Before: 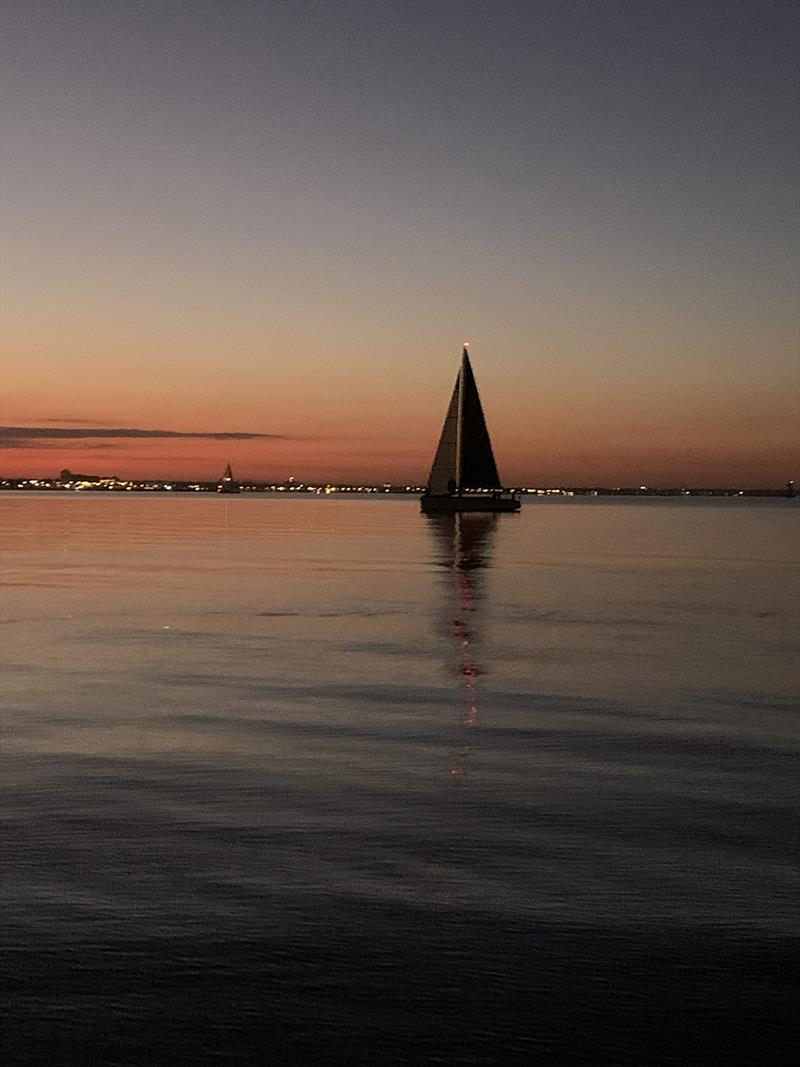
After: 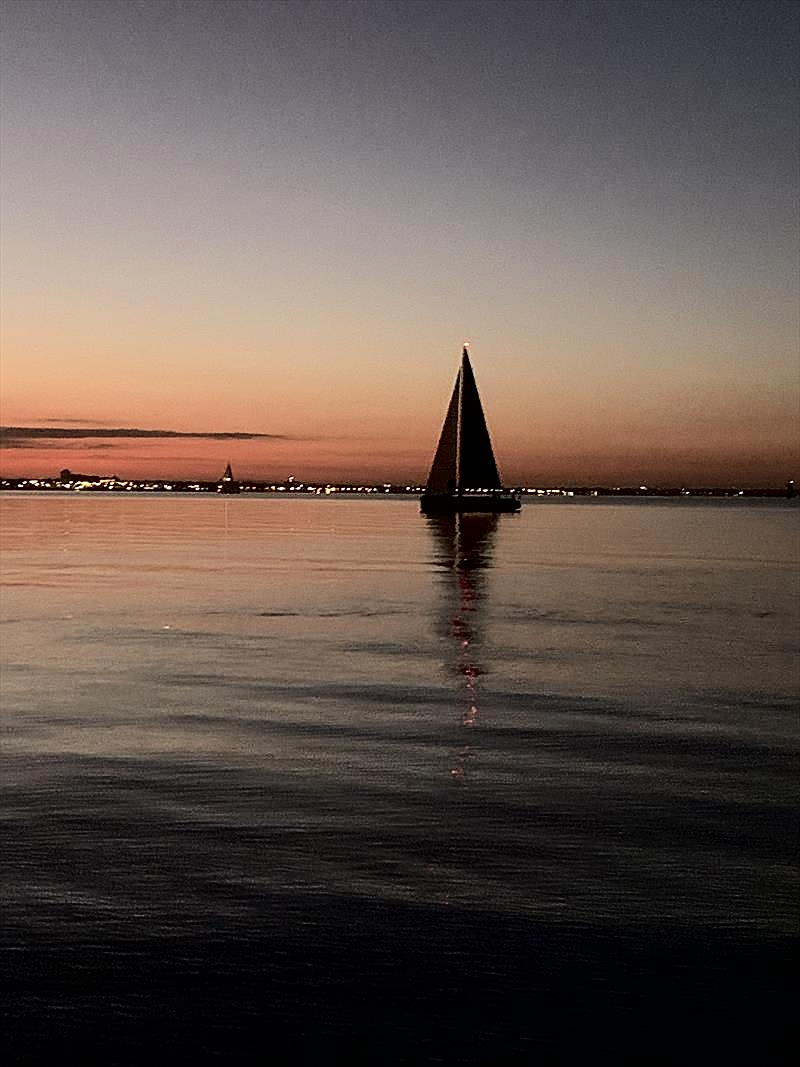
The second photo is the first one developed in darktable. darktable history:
sharpen: amount 0.498
tone curve: curves: ch0 [(0, 0) (0.003, 0) (0.011, 0.001) (0.025, 0.003) (0.044, 0.005) (0.069, 0.011) (0.1, 0.021) (0.136, 0.035) (0.177, 0.079) (0.224, 0.134) (0.277, 0.219) (0.335, 0.315) (0.399, 0.42) (0.468, 0.529) (0.543, 0.636) (0.623, 0.727) (0.709, 0.805) (0.801, 0.88) (0.898, 0.957) (1, 1)], color space Lab, independent channels, preserve colors none
shadows and highlights: shadows 31.07, highlights 1.73, soften with gaussian
